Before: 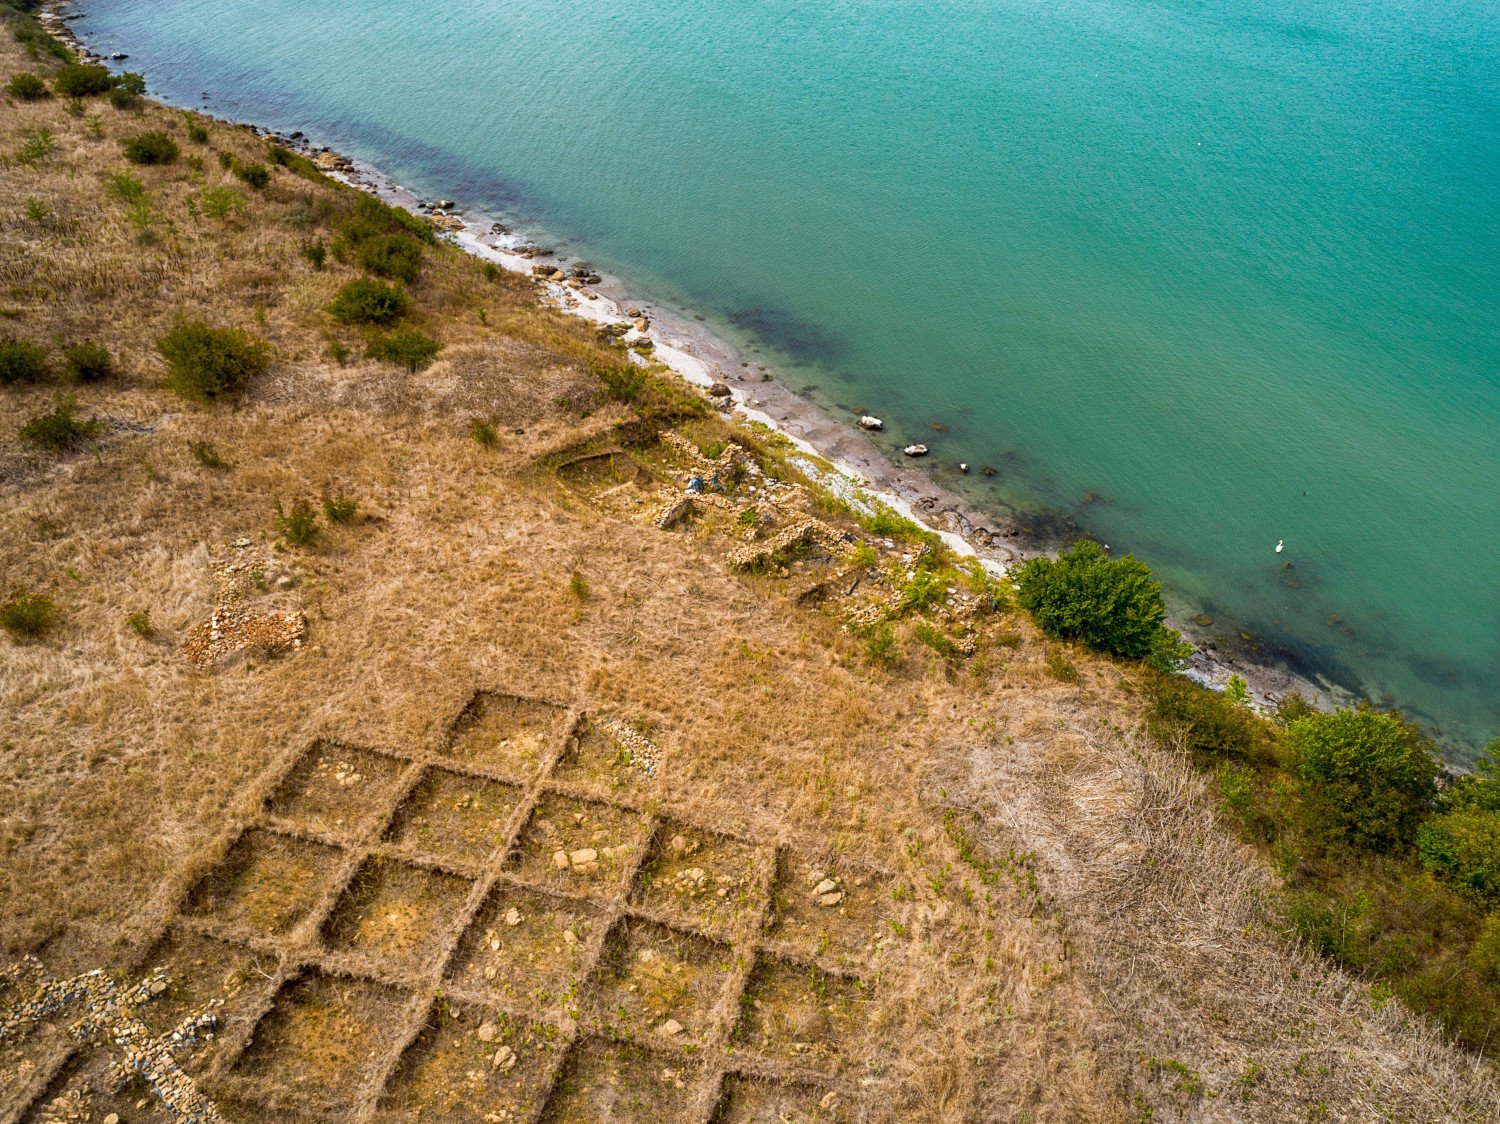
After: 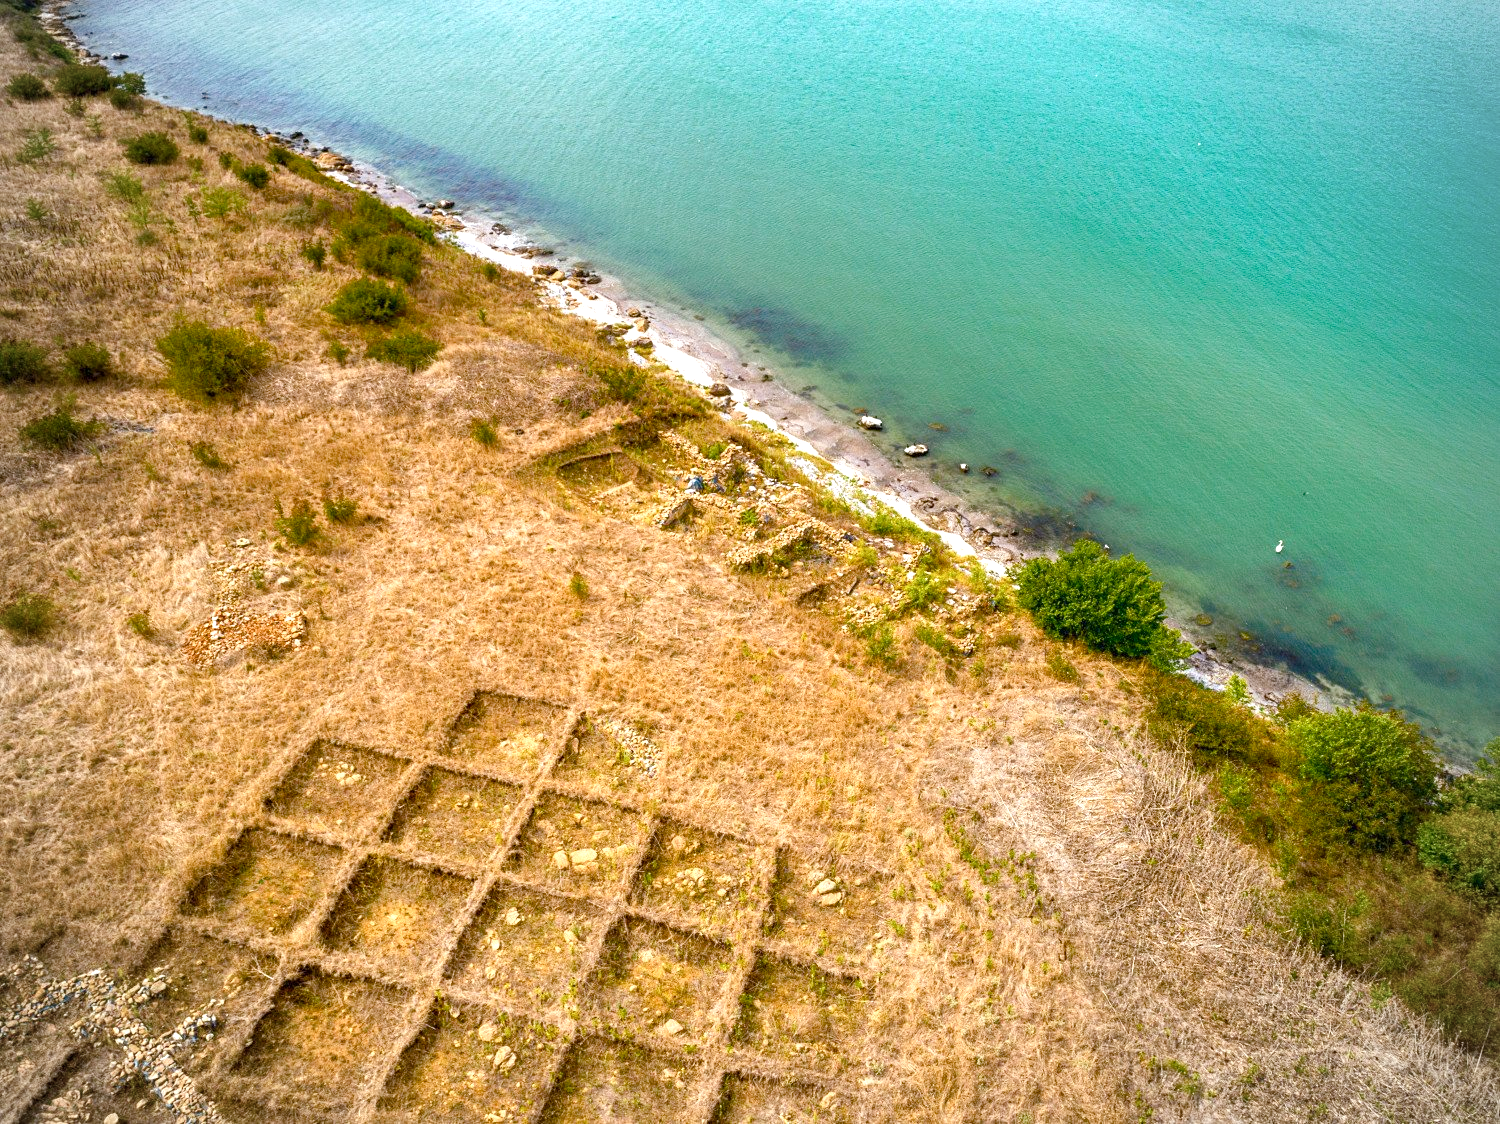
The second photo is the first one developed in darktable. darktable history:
exposure: black level correction 0, exposure 0.934 EV, compensate highlight preservation false
color balance rgb: shadows lift › luminance -7.623%, shadows lift › chroma 2.143%, shadows lift › hue 162.89°, power › chroma 0.316%, power › hue 25.33°, perceptual saturation grading › global saturation 20%, perceptual saturation grading › highlights -25.763%, perceptual saturation grading › shadows 25.51%, contrast -9.836%
vignetting: fall-off radius 60.54%, brightness -0.331
